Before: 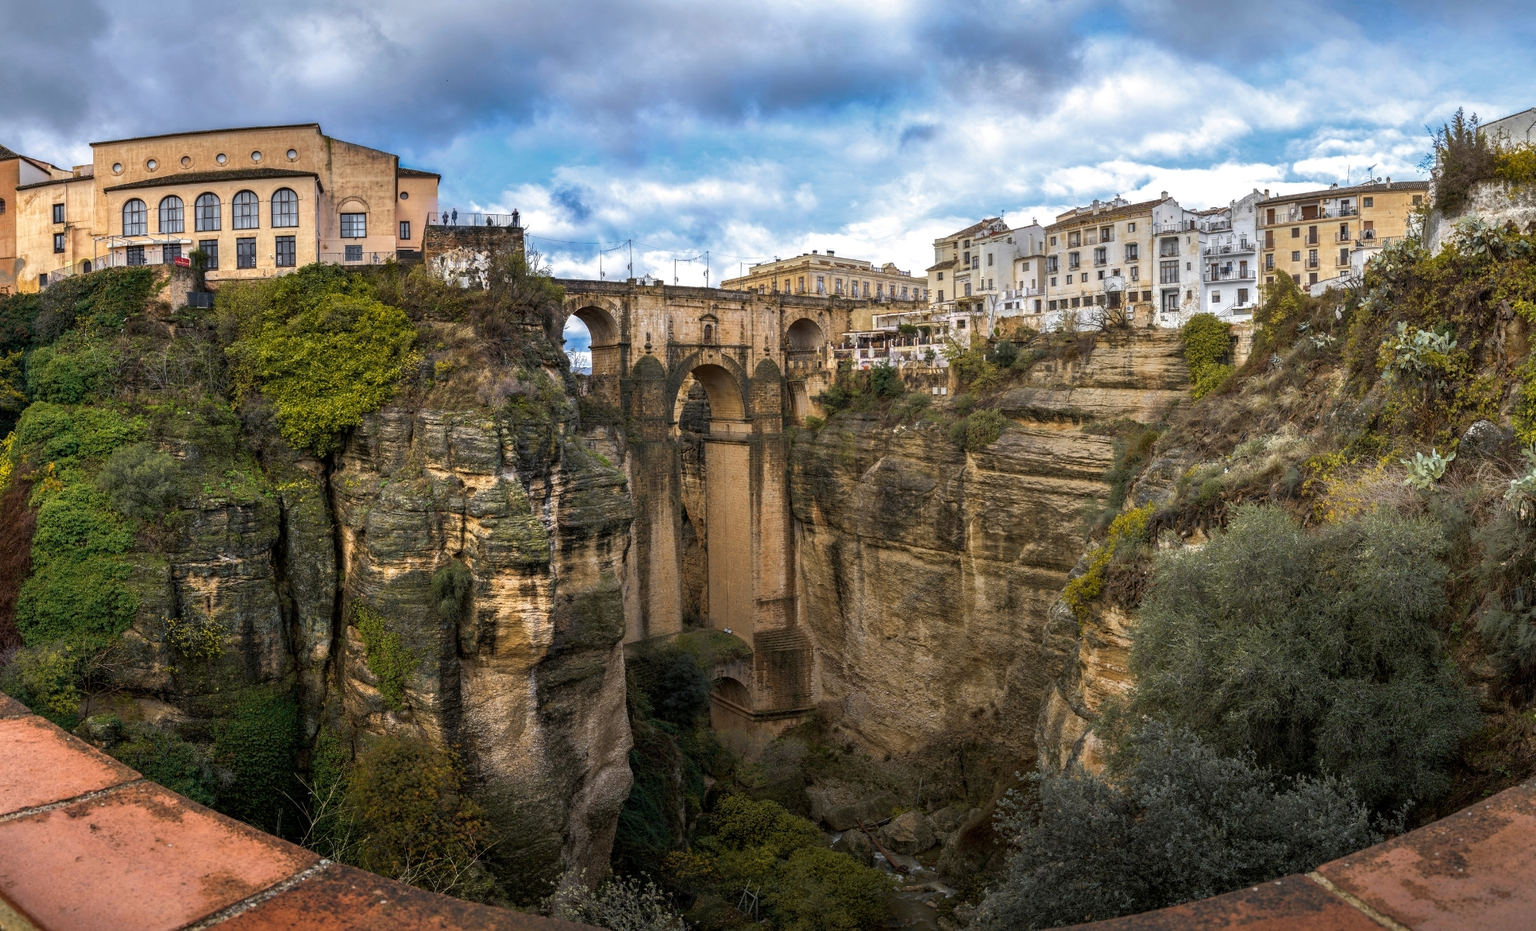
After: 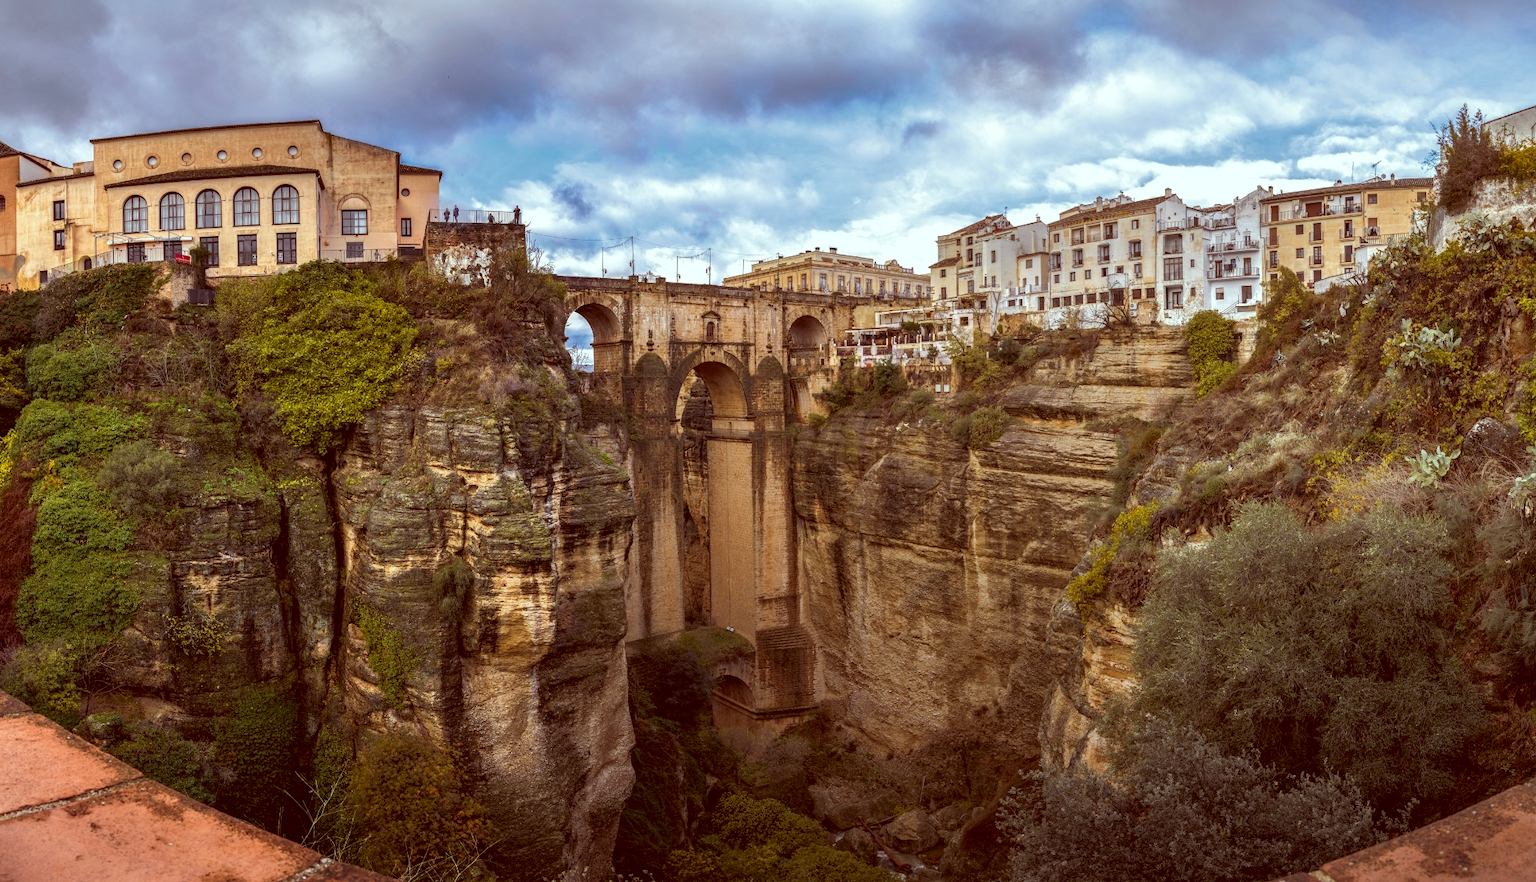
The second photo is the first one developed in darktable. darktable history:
crop: top 0.448%, right 0.264%, bottom 5.045%
color correction: highlights a* -7.23, highlights b* -0.161, shadows a* 20.08, shadows b* 11.73
